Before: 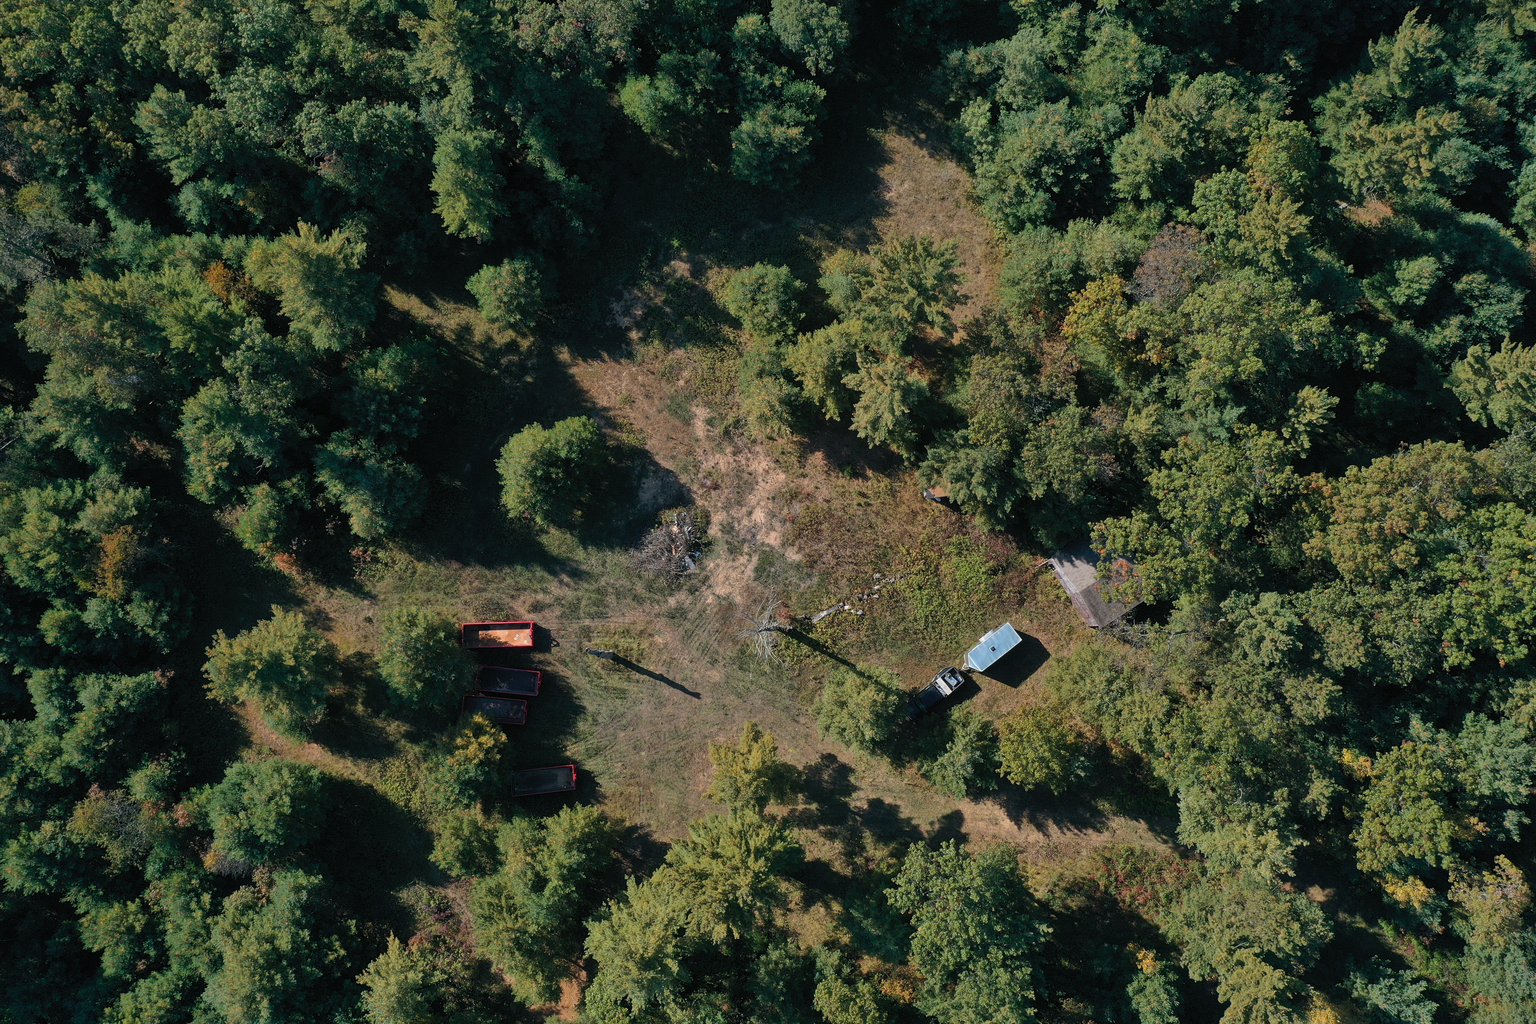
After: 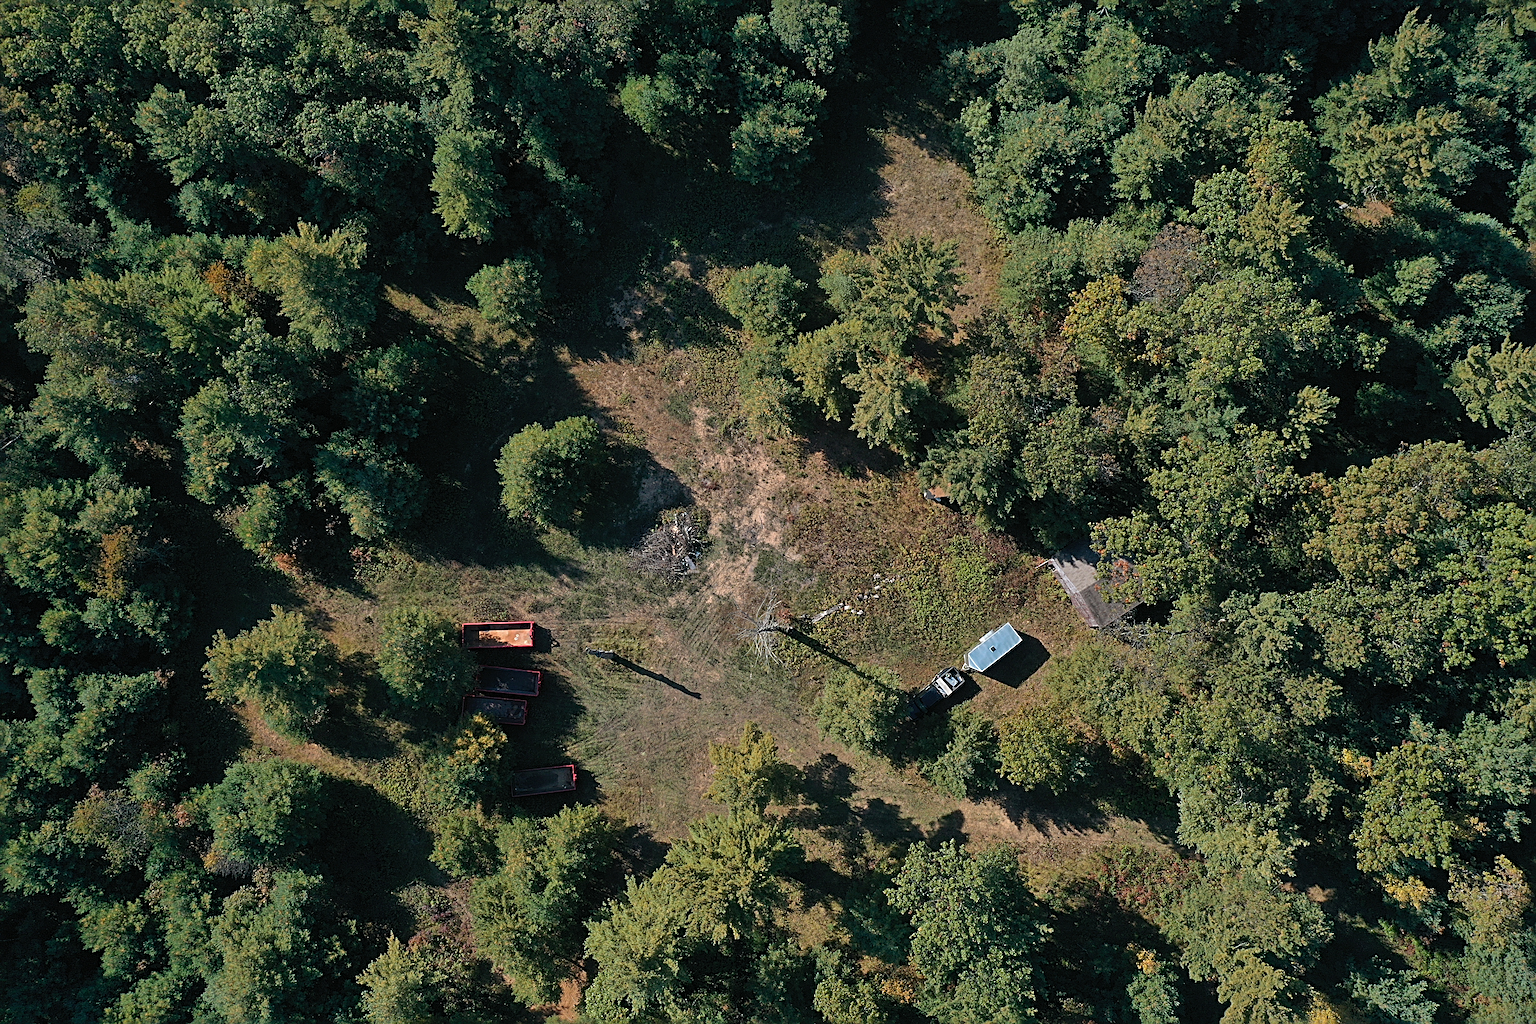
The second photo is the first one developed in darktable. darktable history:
sharpen: radius 2.801, amount 0.713
